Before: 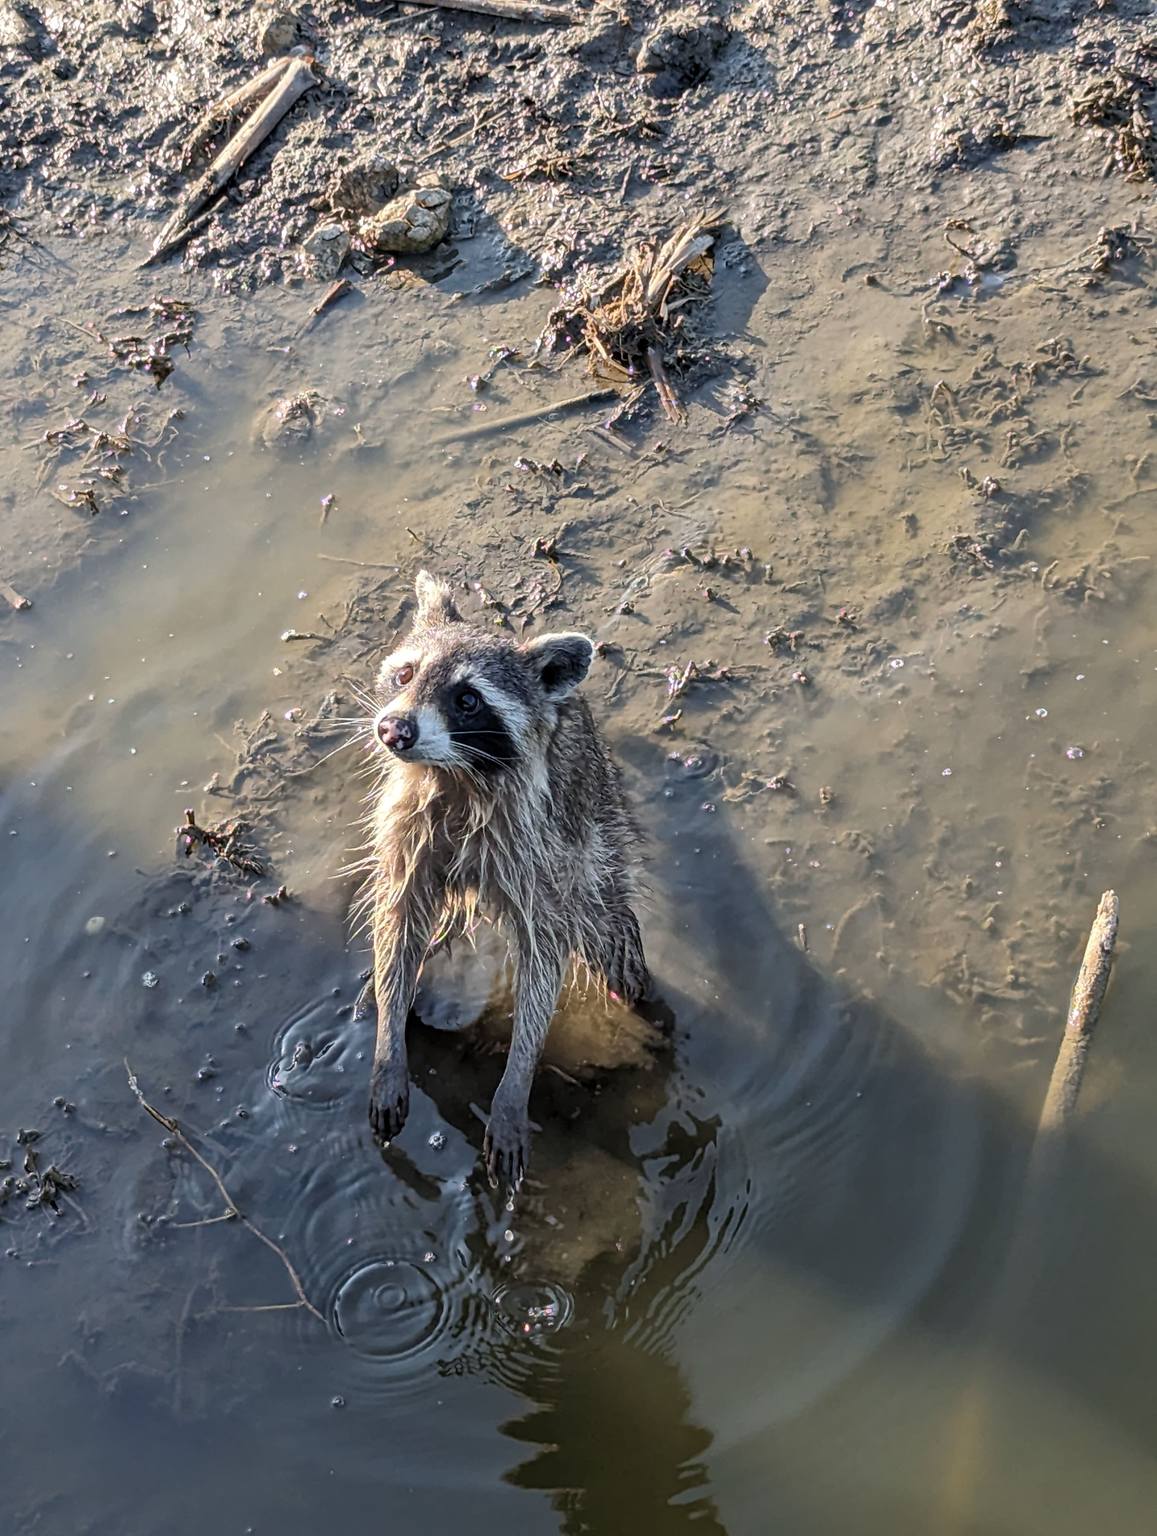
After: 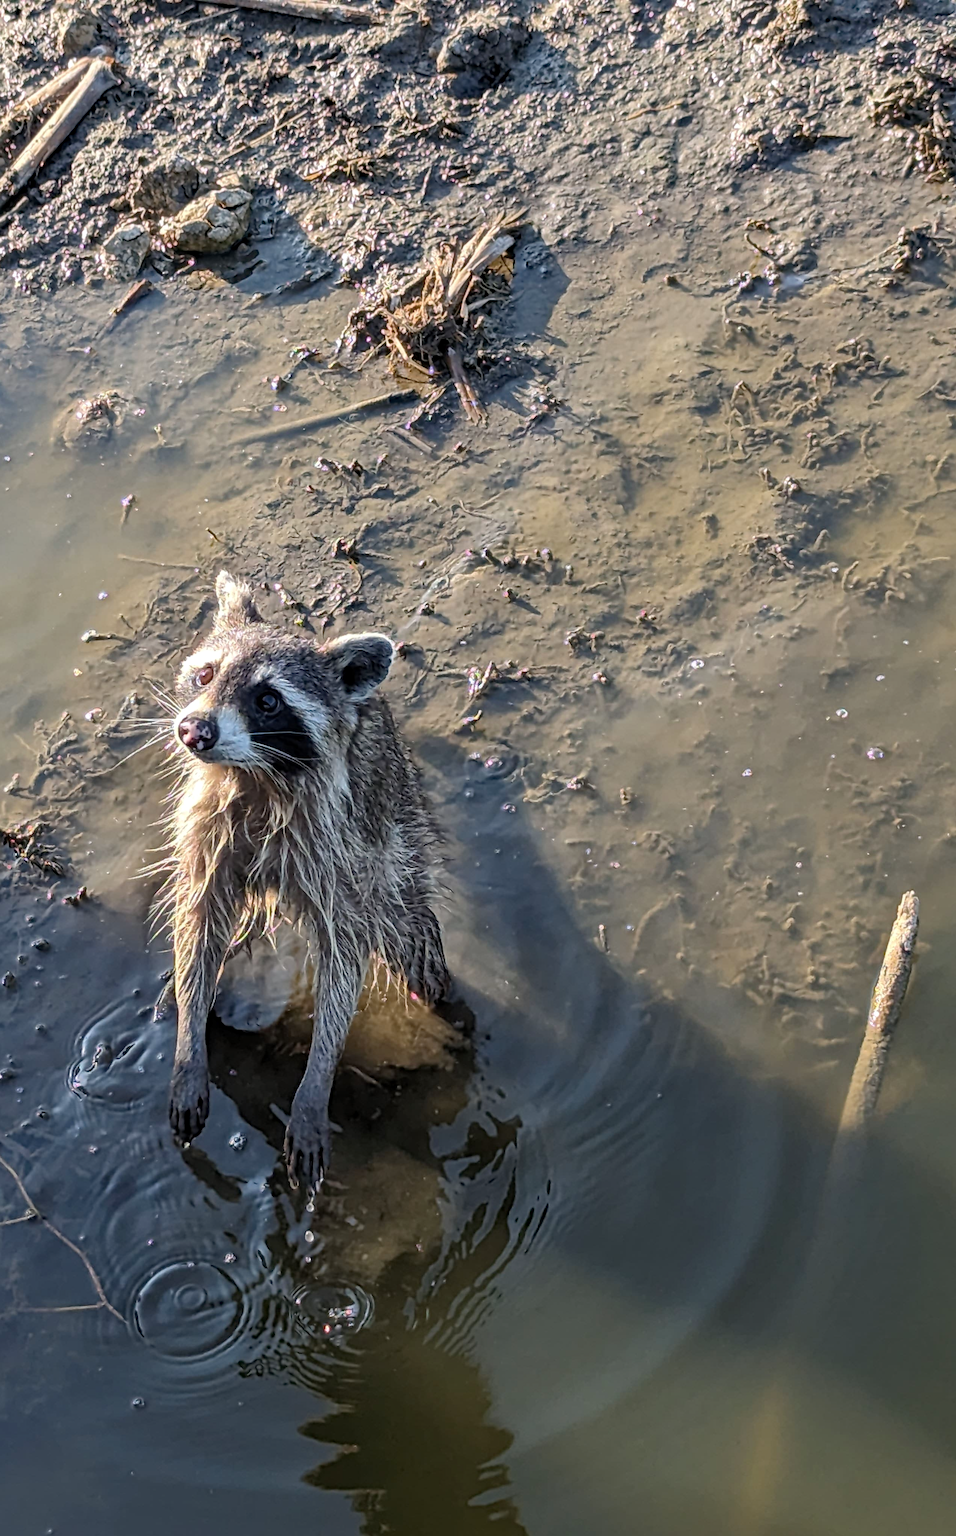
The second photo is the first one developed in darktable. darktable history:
crop: left 17.286%, bottom 0.044%
haze removal: compatibility mode true, adaptive false
